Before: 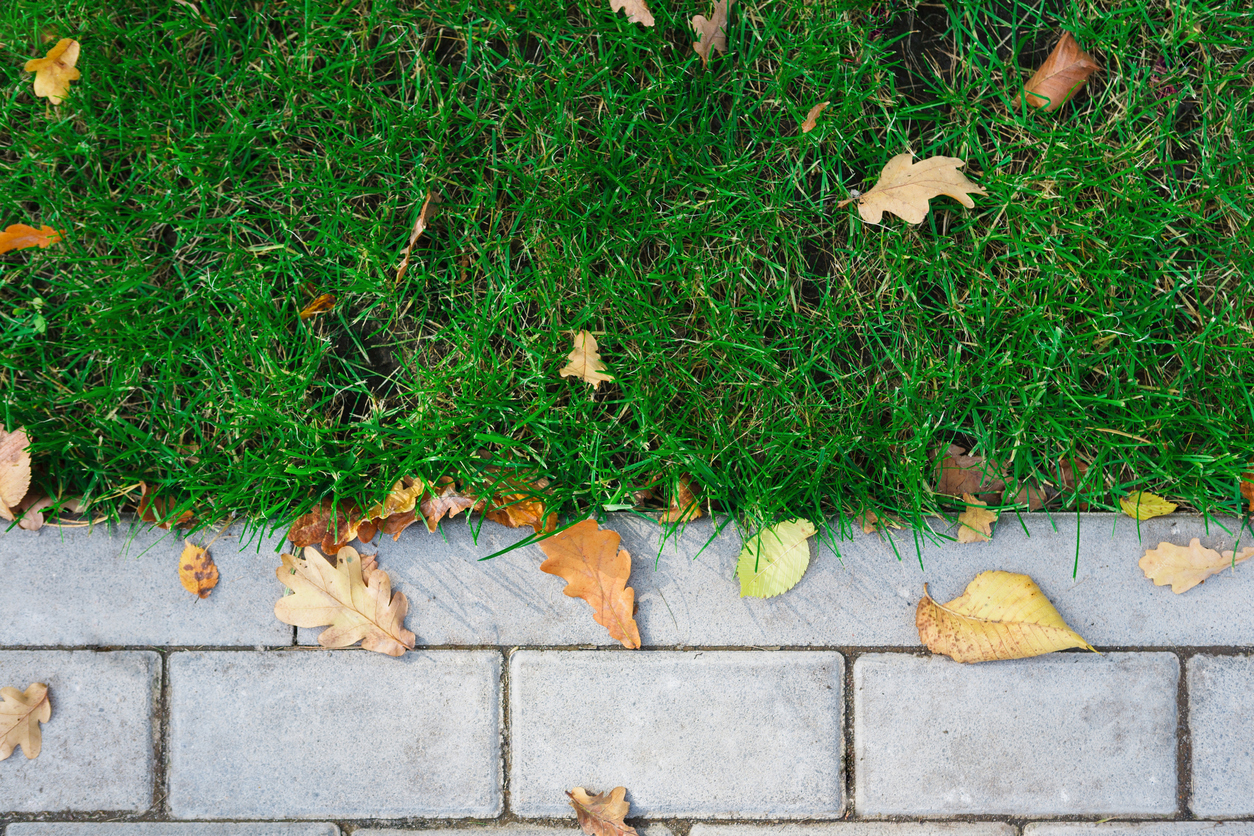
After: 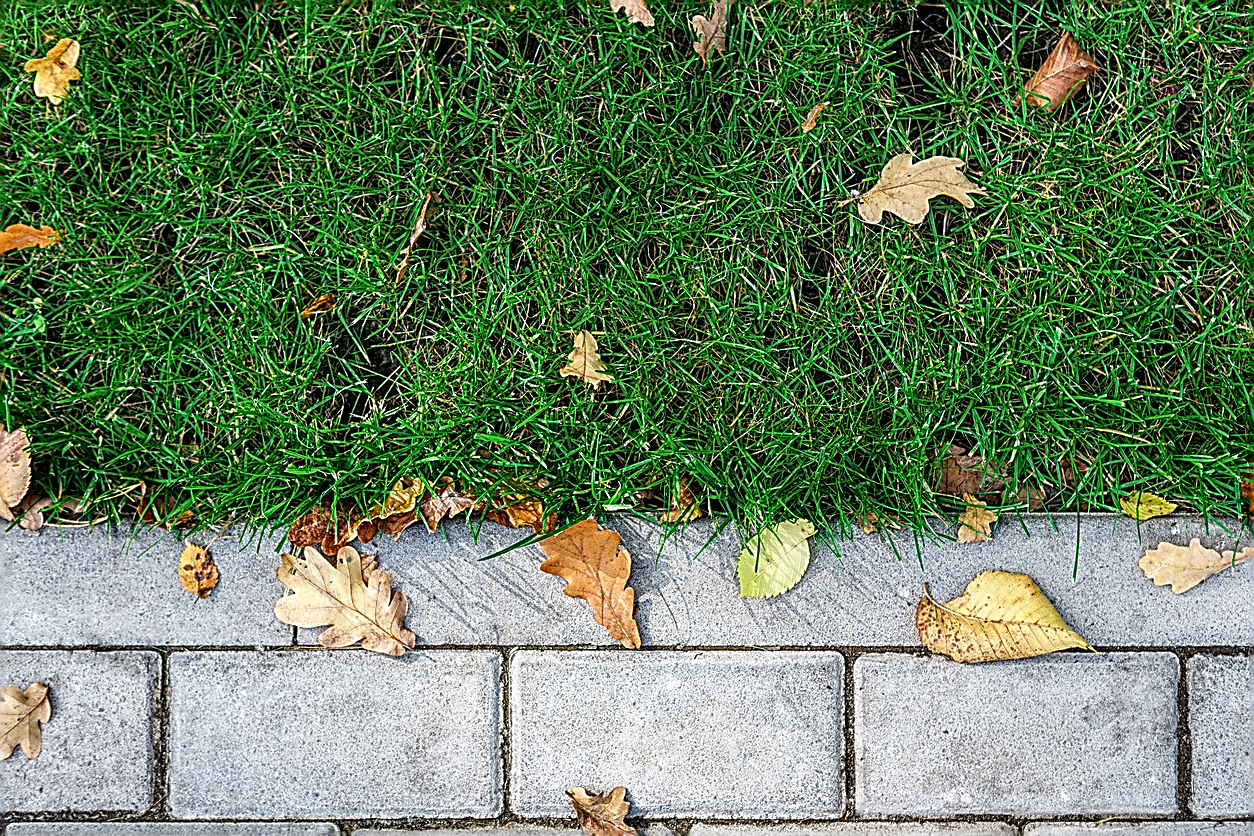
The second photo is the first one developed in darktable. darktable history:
sharpen: amount 1.982
local contrast: highlights 18%, detail 185%
